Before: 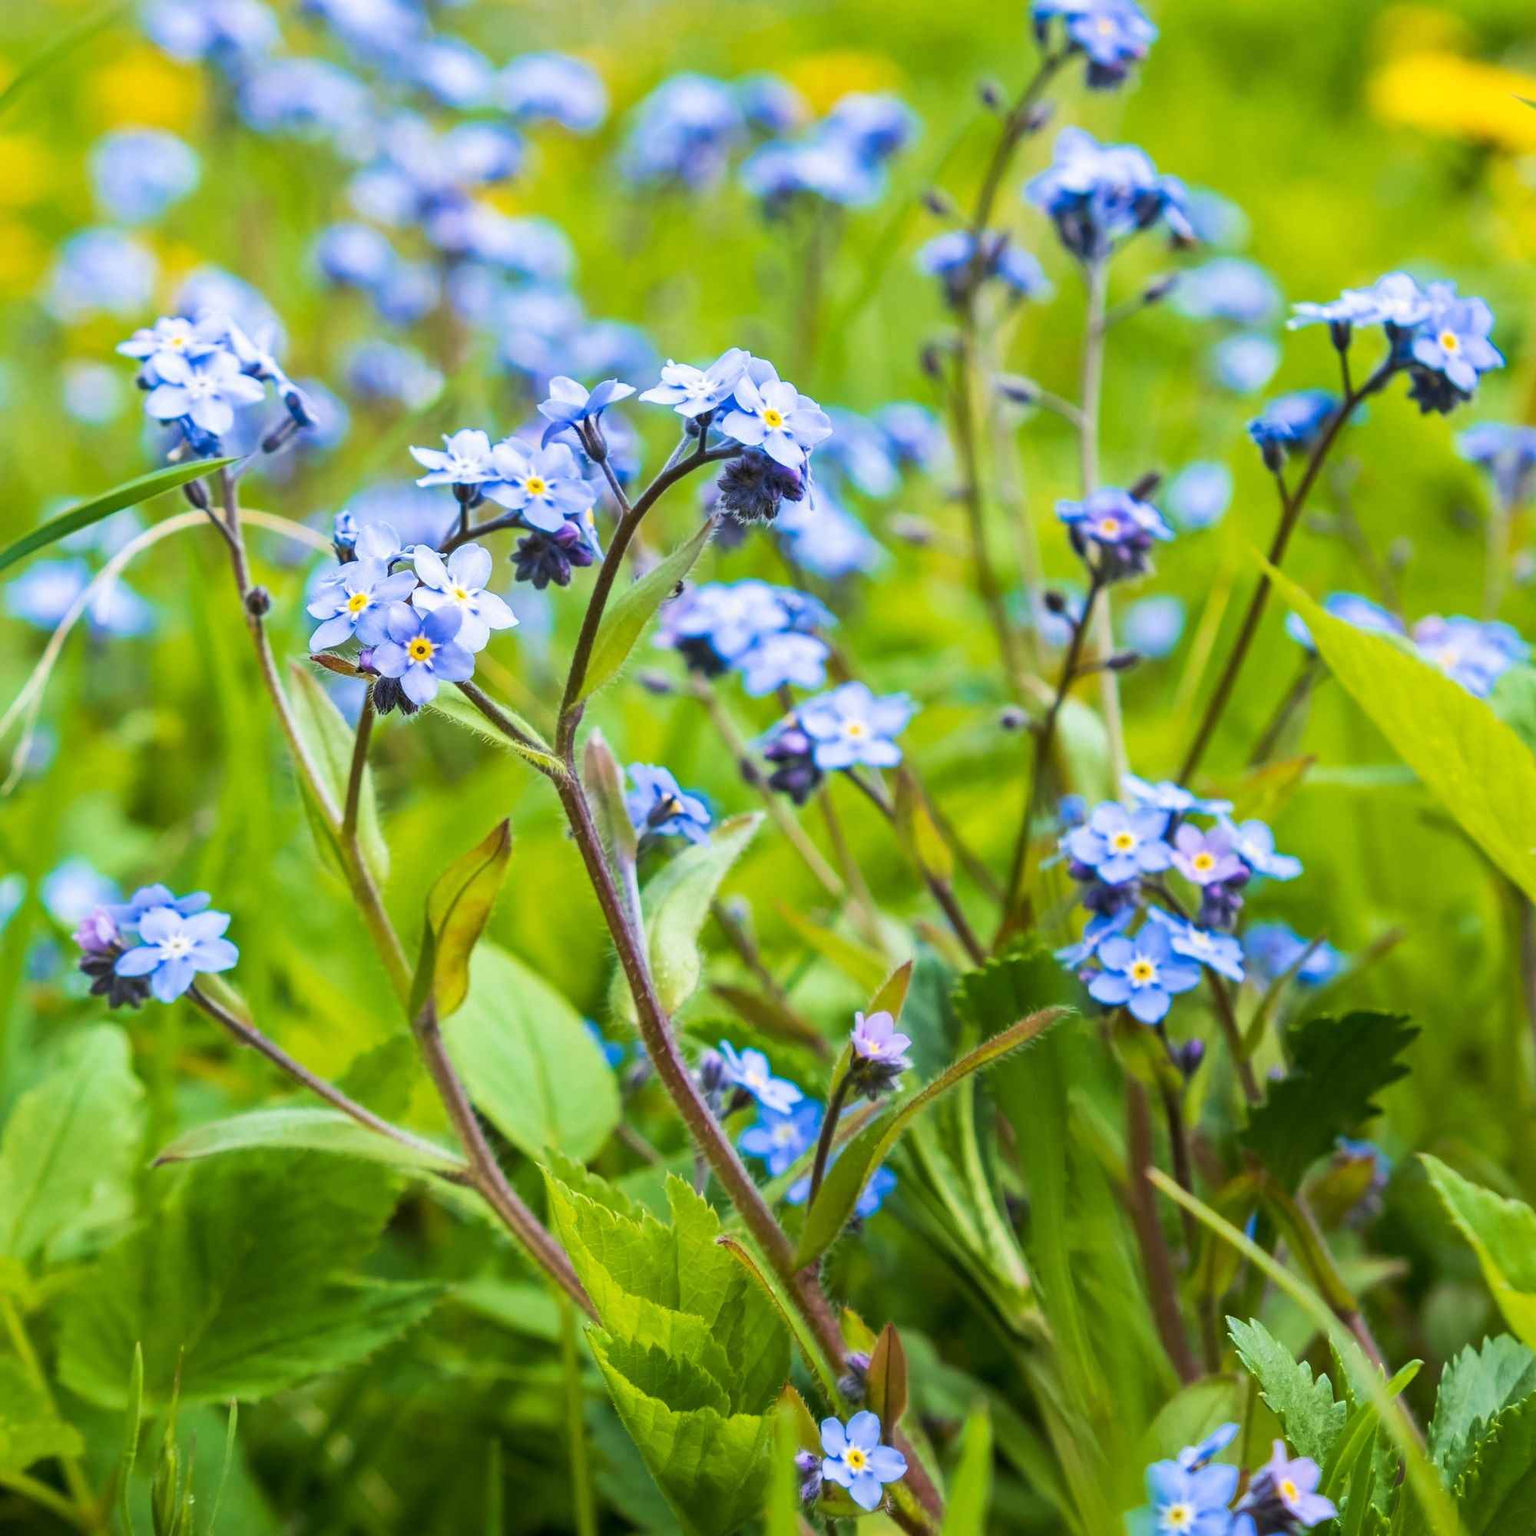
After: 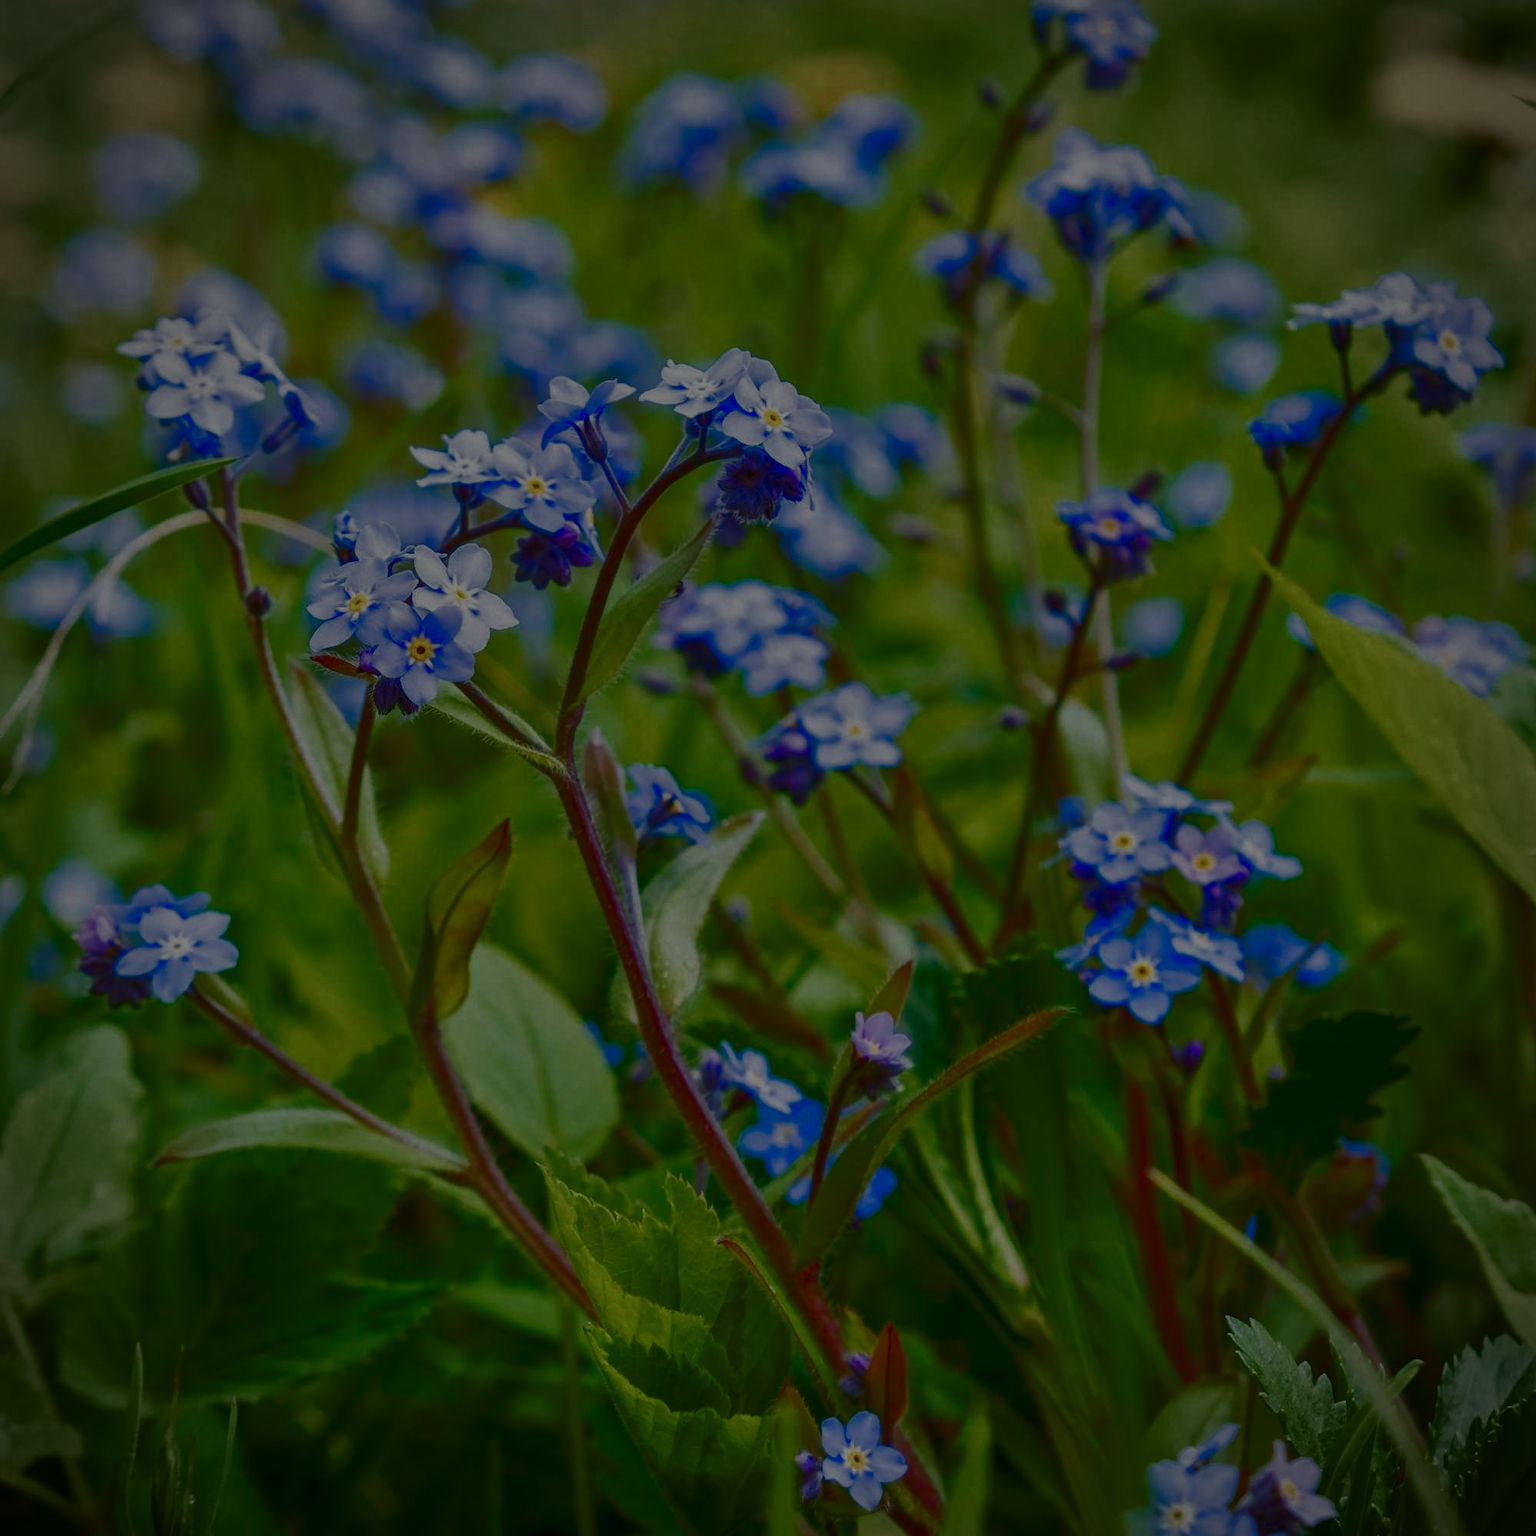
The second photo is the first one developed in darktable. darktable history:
vignetting: on, module defaults
shadows and highlights: low approximation 0.01, soften with gaussian
contrast brightness saturation: contrast 0.912, brightness 0.192
color balance rgb: shadows lift › chroma 6.43%, shadows lift › hue 305.26°, perceptual saturation grading › global saturation 20%, perceptual saturation grading › highlights -25.139%, perceptual saturation grading › shadows 24.551%, perceptual brilliance grading › global brilliance -48.206%, contrast -29.445%
